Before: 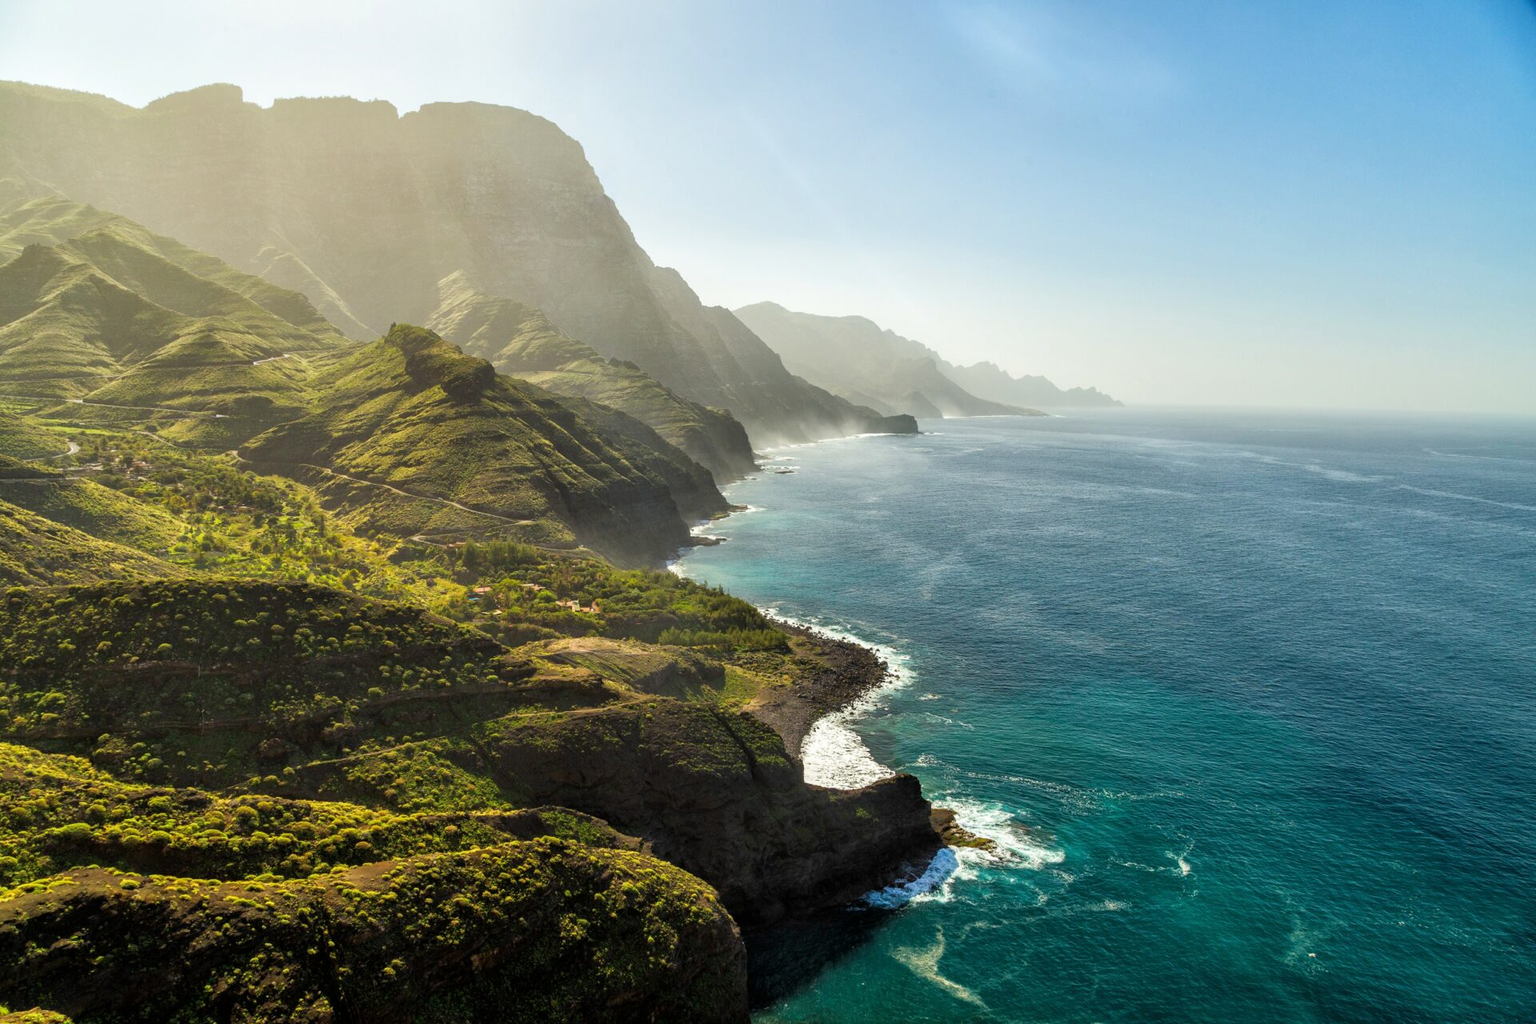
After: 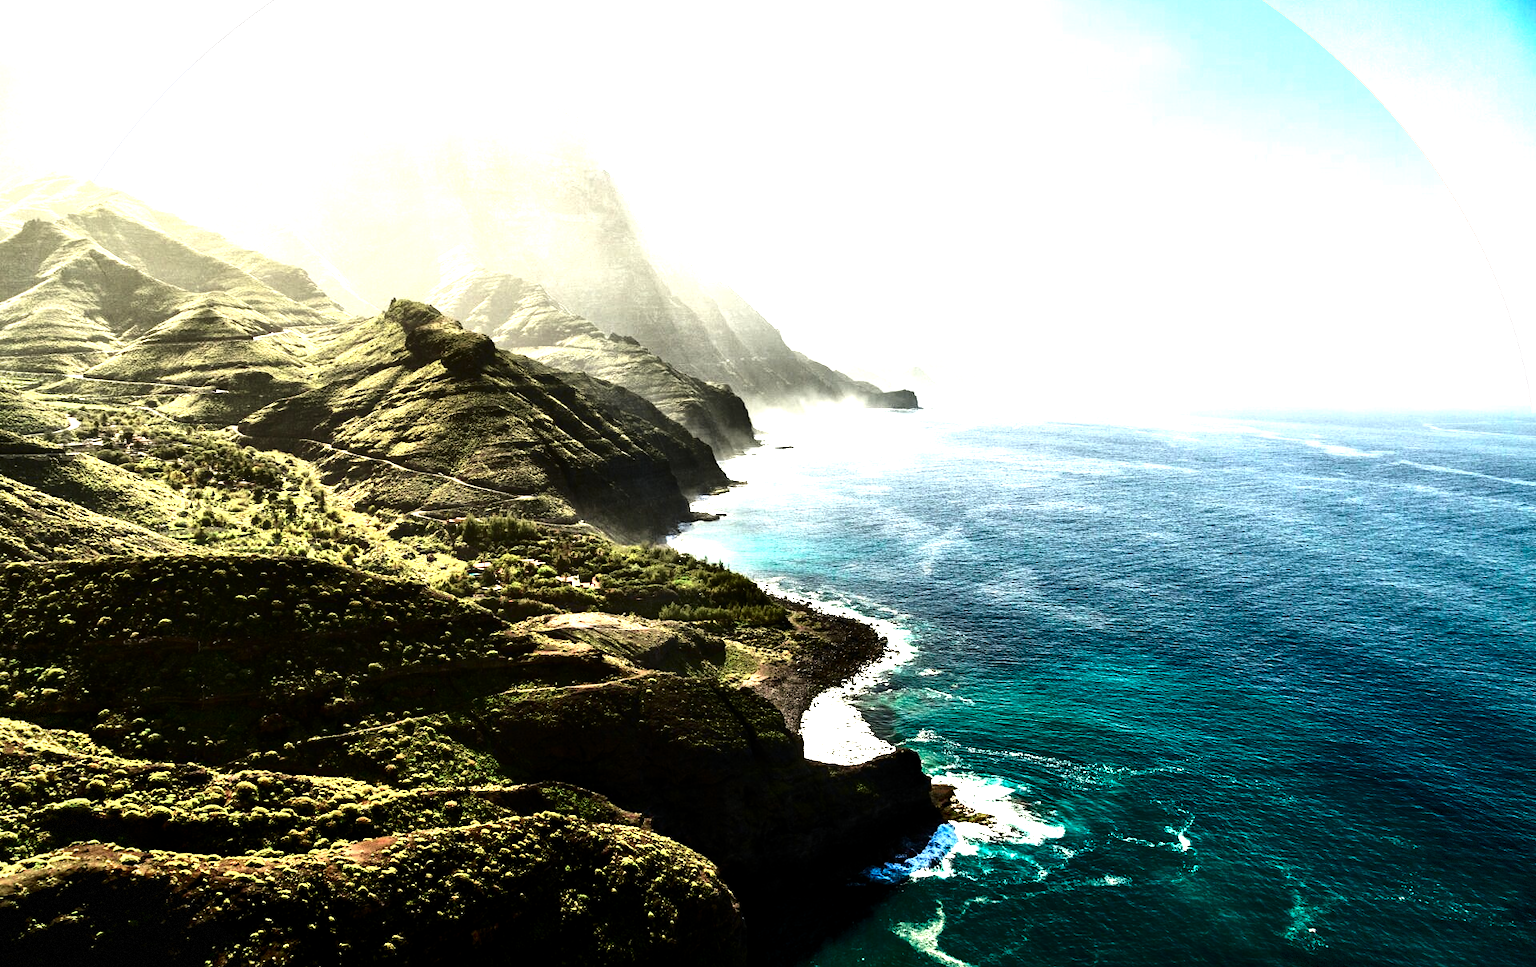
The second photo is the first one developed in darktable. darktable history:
crop and rotate: top 2.479%, bottom 3.018%
tone curve: curves: ch0 [(0, 0.009) (0.105, 0.069) (0.195, 0.154) (0.289, 0.278) (0.384, 0.391) (0.513, 0.53) (0.66, 0.667) (0.895, 0.863) (1, 0.919)]; ch1 [(0, 0) (0.161, 0.092) (0.35, 0.33) (0.403, 0.395) (0.456, 0.469) (0.502, 0.499) (0.519, 0.514) (0.576, 0.587) (0.642, 0.645) (0.701, 0.742) (1, 0.942)]; ch2 [(0, 0) (0.371, 0.362) (0.437, 0.437) (0.501, 0.5) (0.53, 0.528) (0.569, 0.551) (0.619, 0.58) (0.883, 0.752) (1, 0.929)], color space Lab, independent channels, preserve colors none
contrast brightness saturation: contrast 0.32, brightness -0.08, saturation 0.17
levels: levels [0.012, 0.367, 0.697]
vignetting: fall-off start 100%, fall-off radius 71%, brightness -0.434, saturation -0.2, width/height ratio 1.178, dithering 8-bit output, unbound false
